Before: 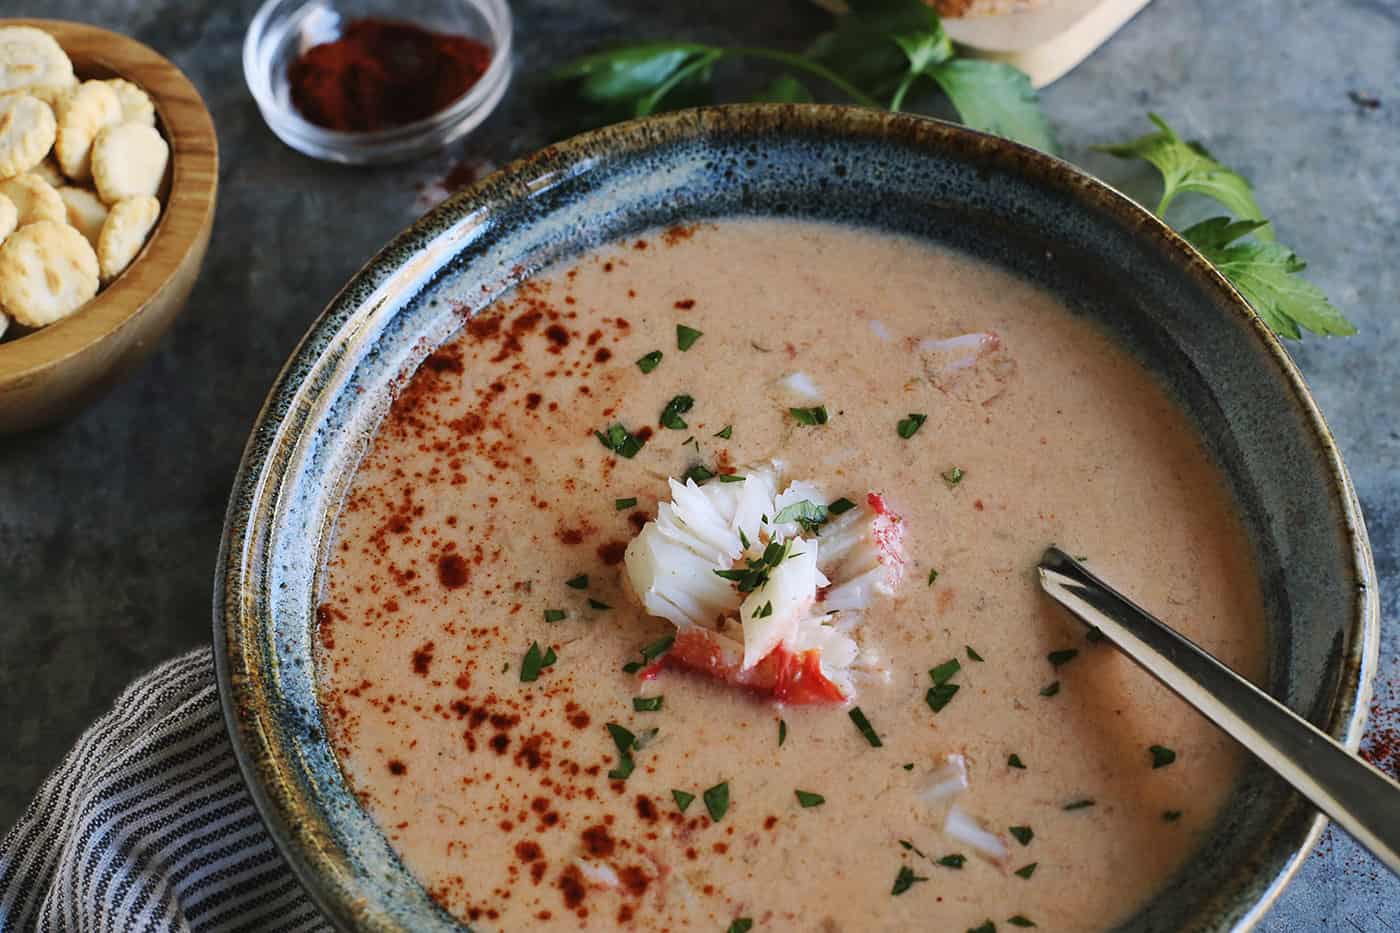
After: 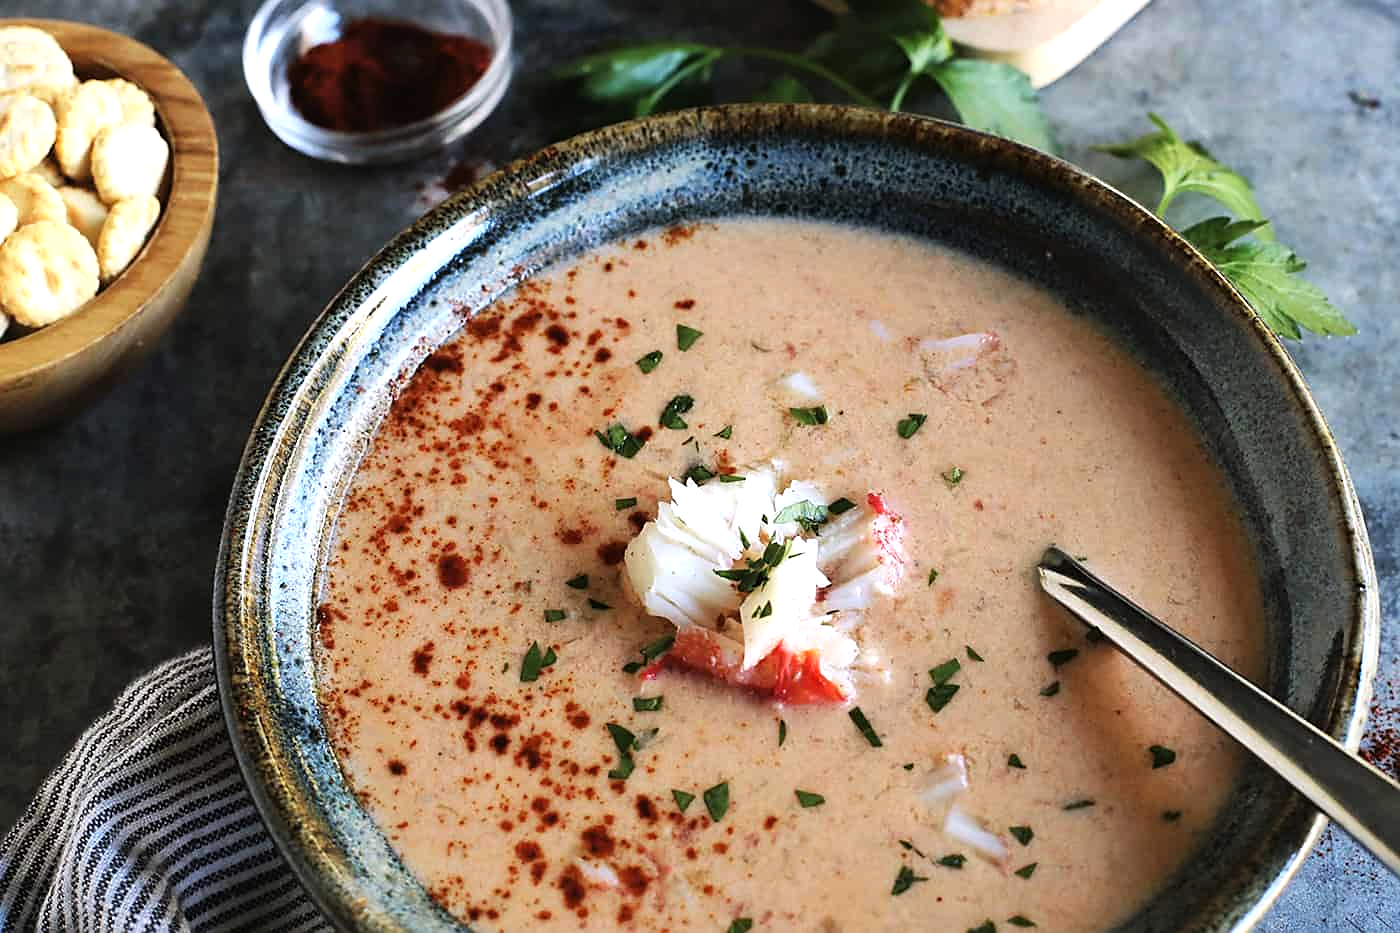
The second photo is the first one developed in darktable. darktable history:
tone equalizer: -8 EV -0.741 EV, -7 EV -0.676 EV, -6 EV -0.615 EV, -5 EV -0.393 EV, -3 EV 0.375 EV, -2 EV 0.6 EV, -1 EV 0.694 EV, +0 EV 0.78 EV, mask exposure compensation -0.487 EV
sharpen: radius 1.607, amount 0.371, threshold 1.311
